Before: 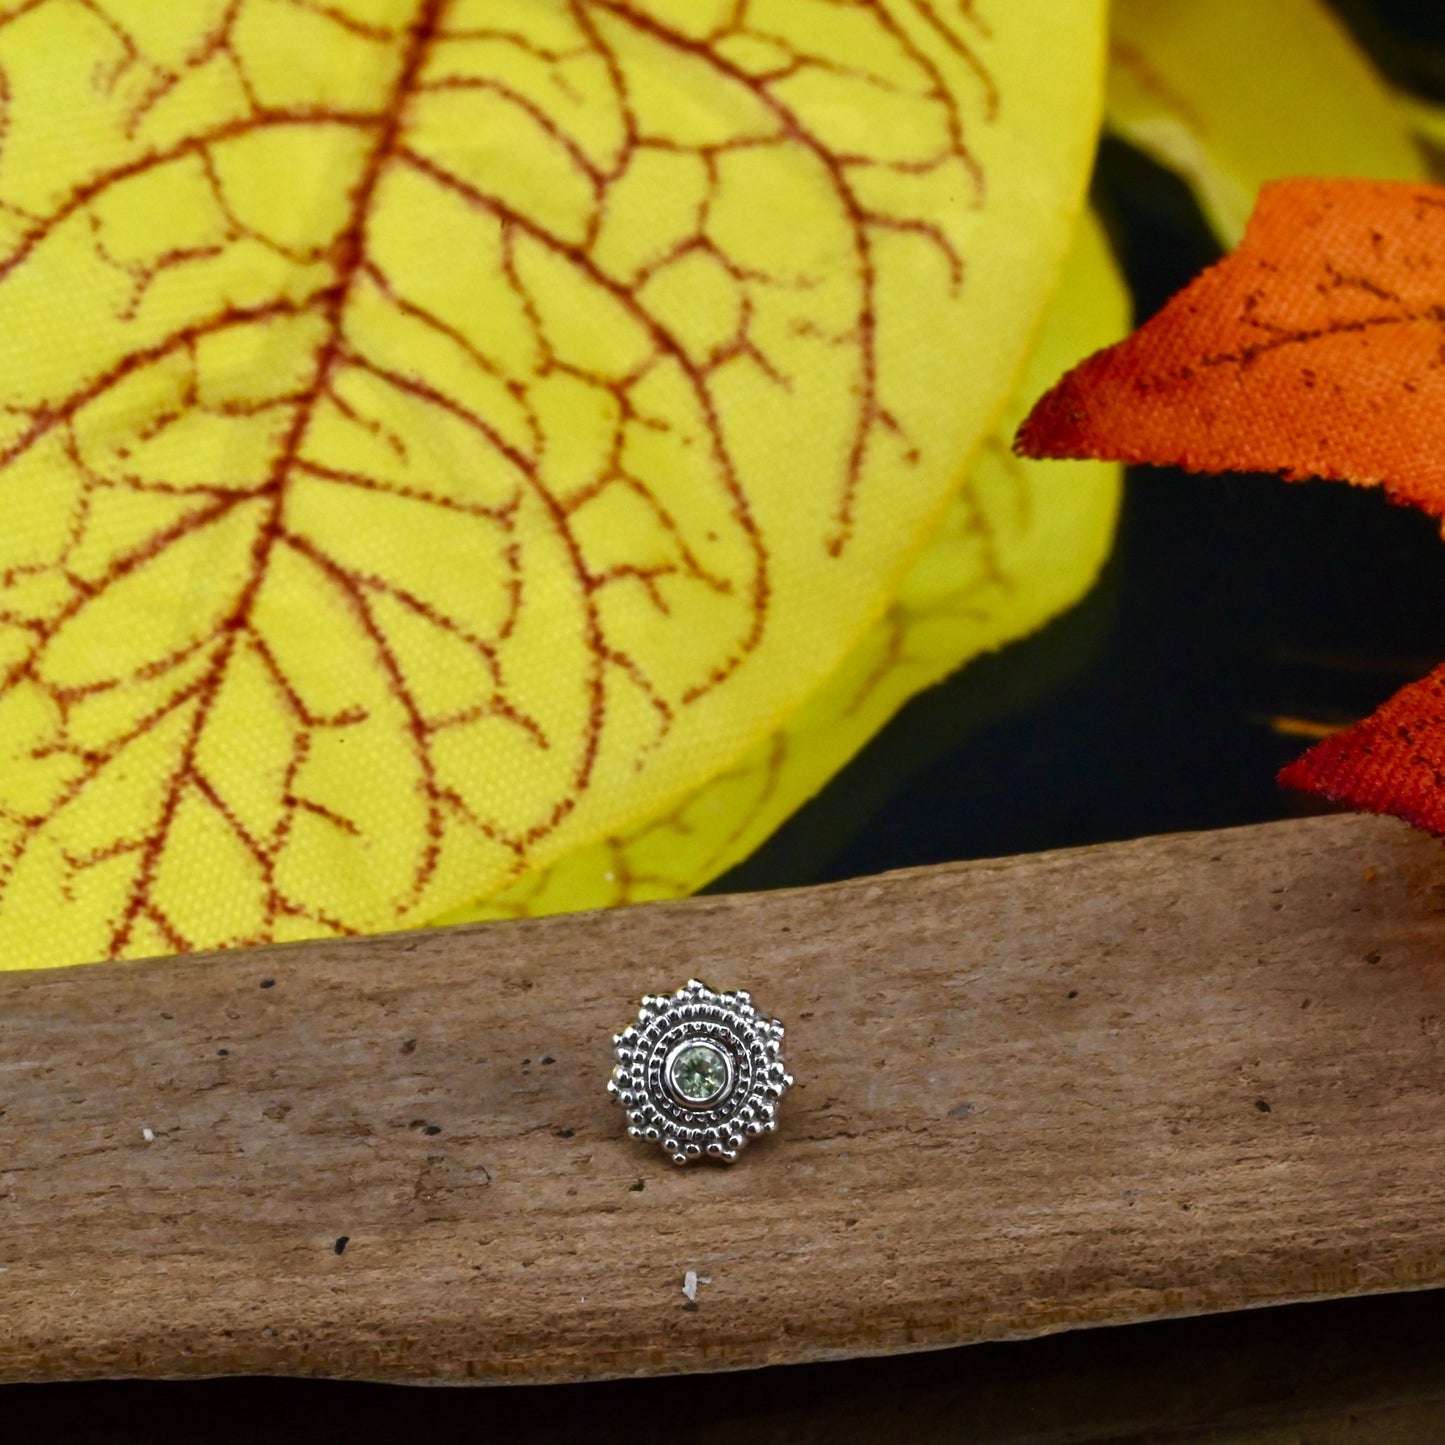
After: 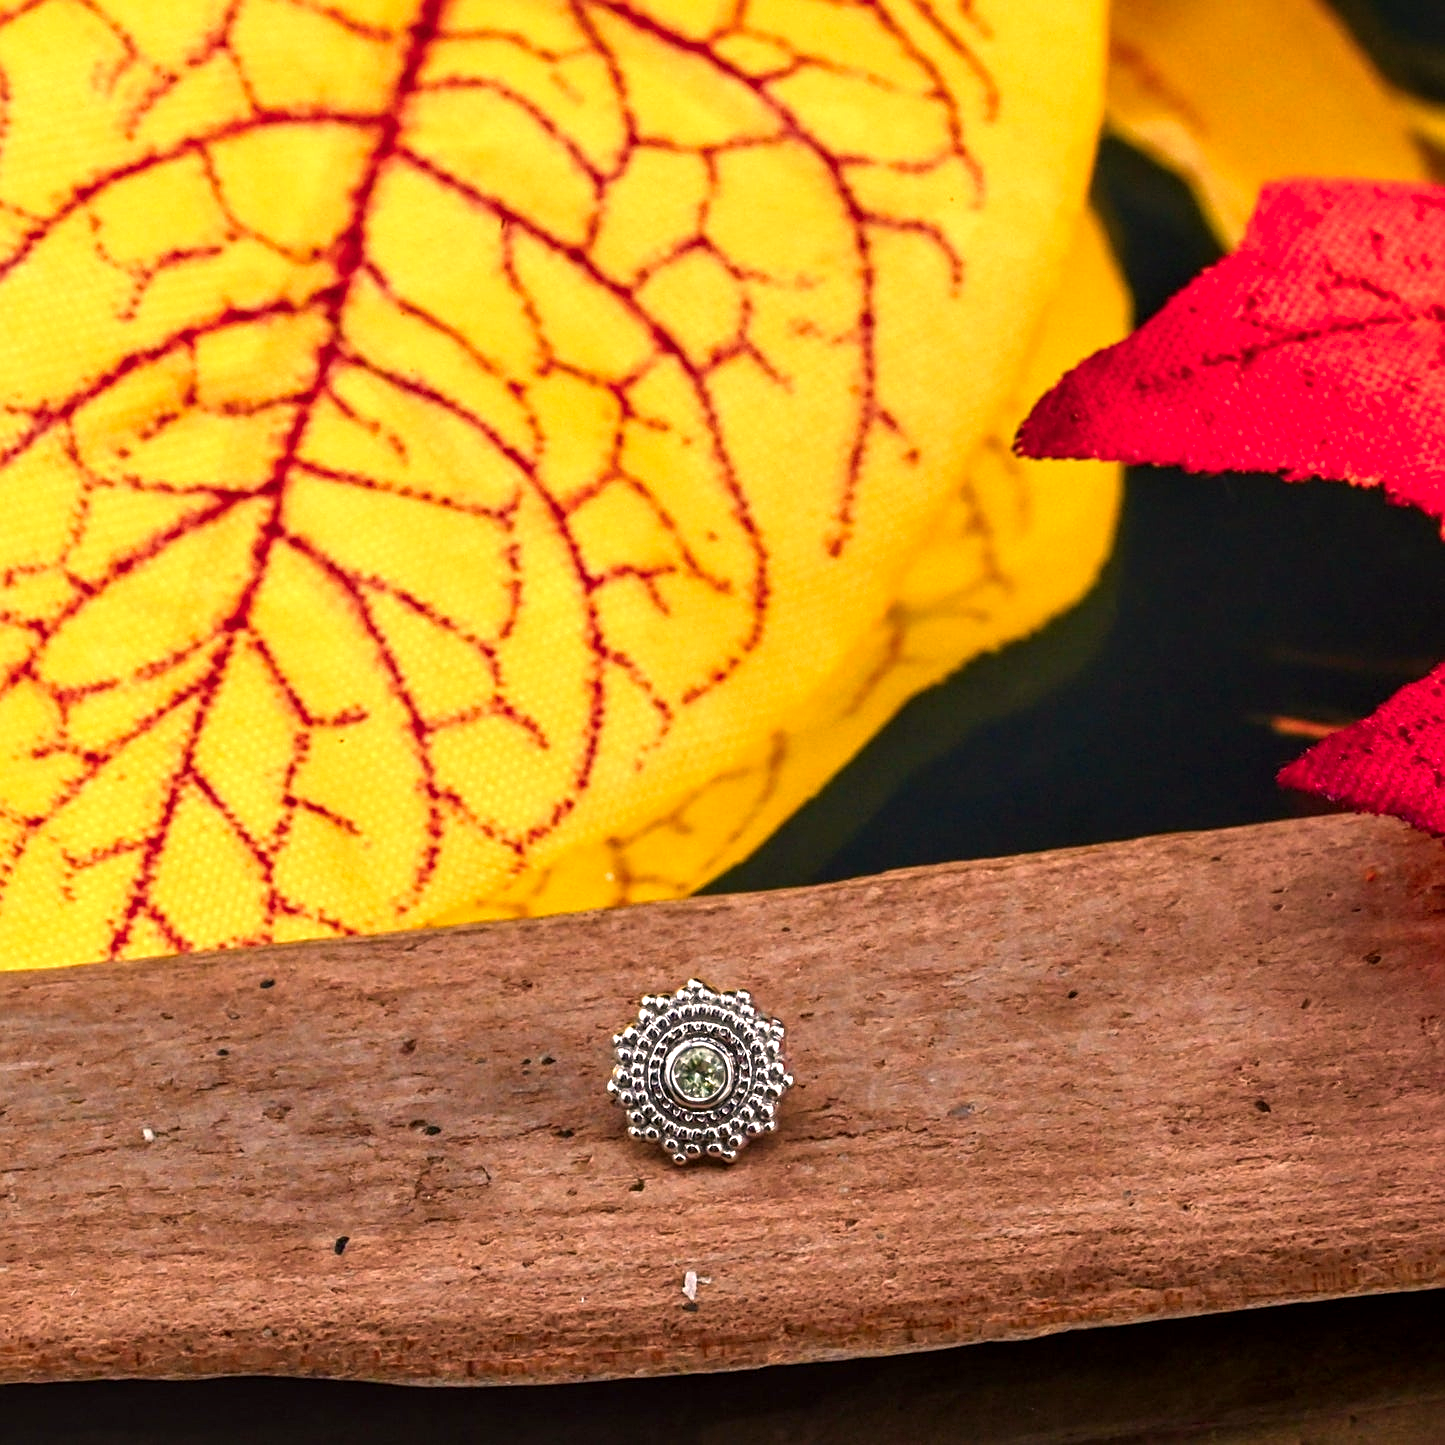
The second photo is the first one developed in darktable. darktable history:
sharpen: on, module defaults
exposure: exposure 0.496 EV, compensate highlight preservation false
color zones: curves: ch1 [(0.235, 0.558) (0.75, 0.5)]; ch2 [(0.25, 0.462) (0.749, 0.457)], mix 25.94%
white balance: red 1.127, blue 0.943
local contrast: on, module defaults
